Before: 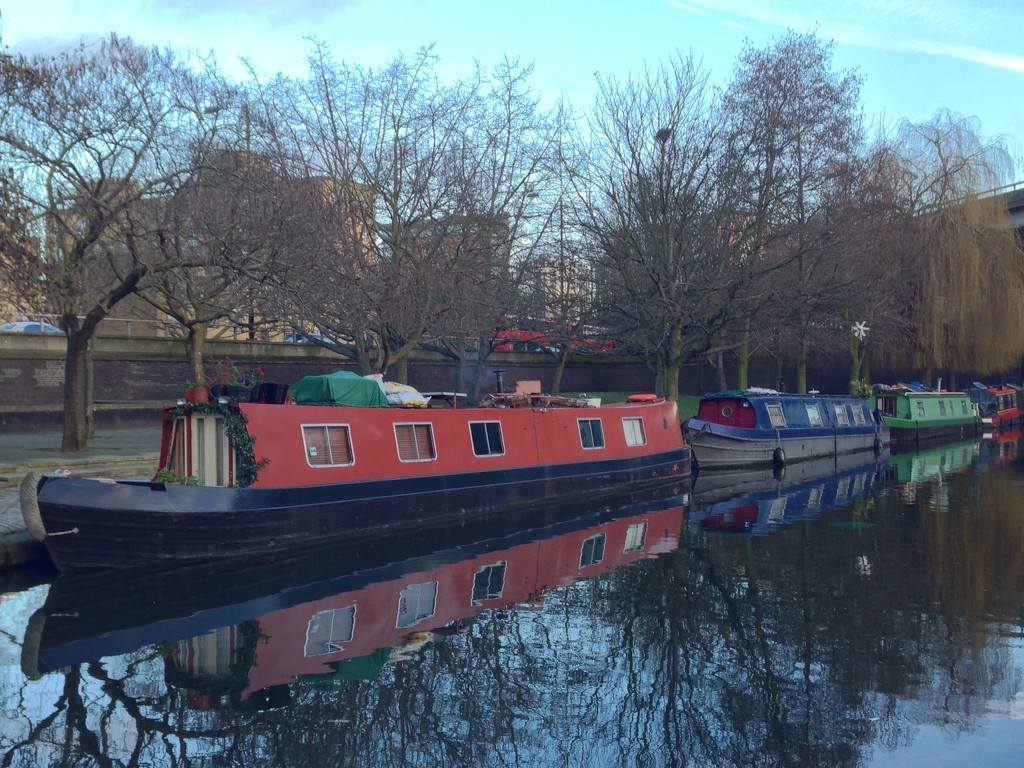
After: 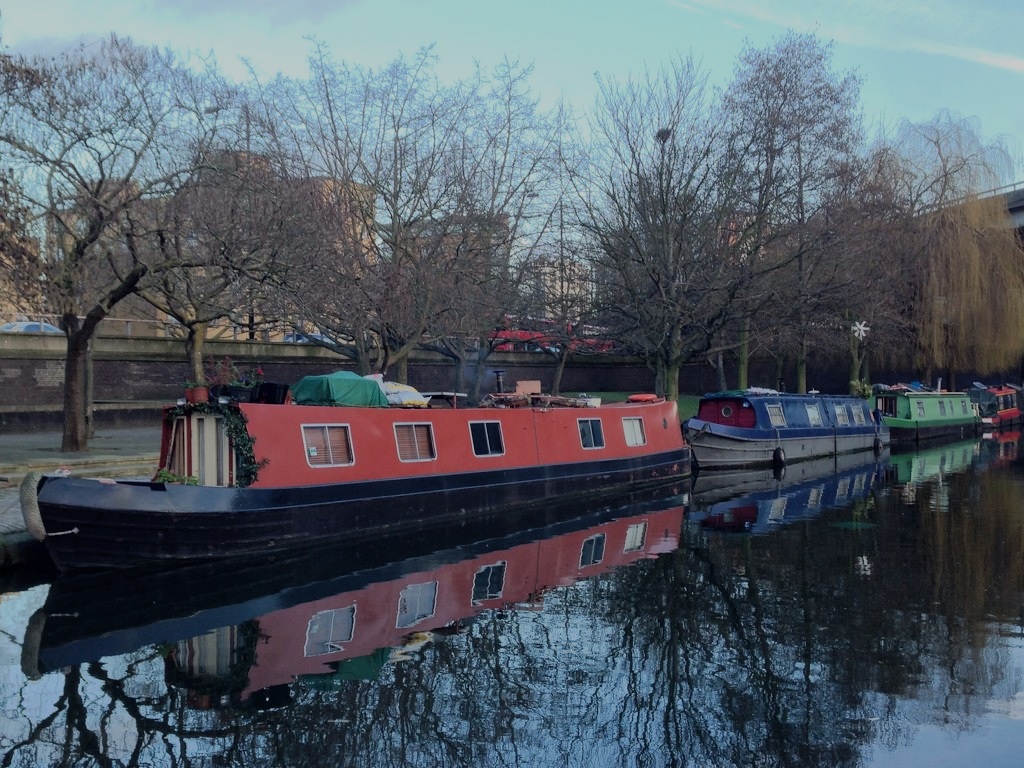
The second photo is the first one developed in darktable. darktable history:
filmic rgb: black relative exposure -6.14 EV, white relative exposure 6.96 EV, threshold 6 EV, hardness 2.24, enable highlight reconstruction true
